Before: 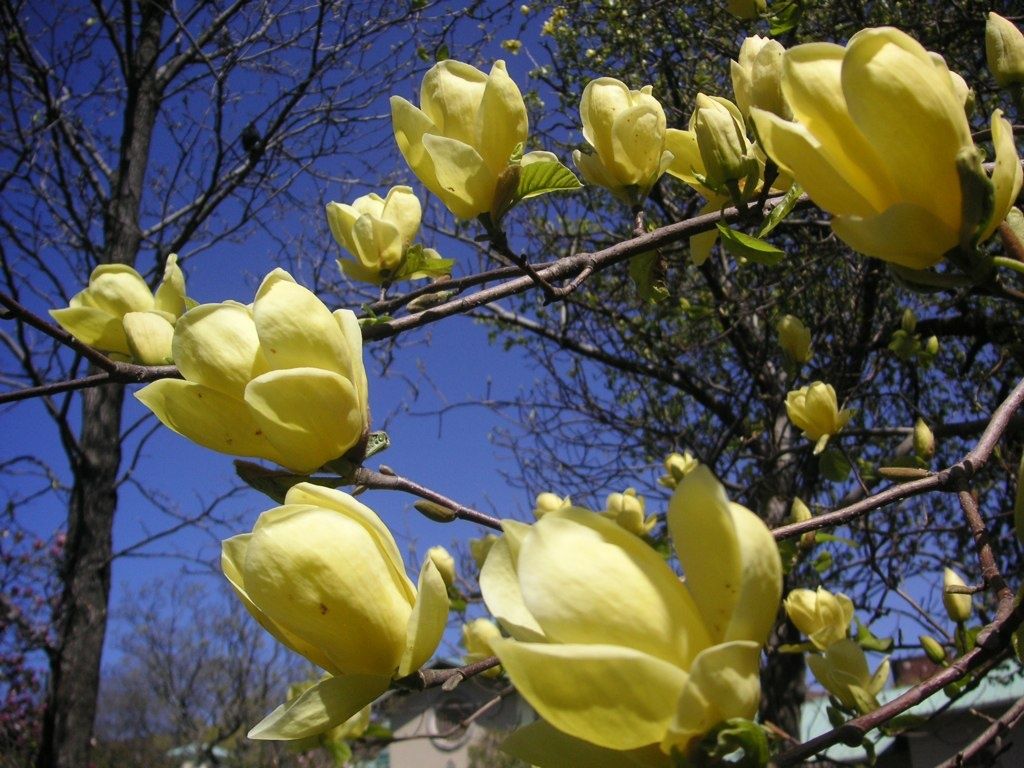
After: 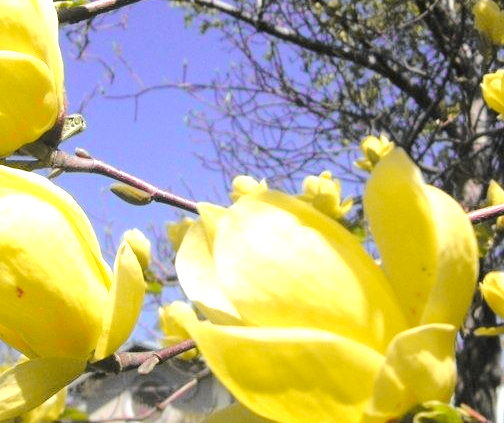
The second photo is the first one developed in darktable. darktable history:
tone curve: curves: ch0 [(0, 0.012) (0.036, 0.035) (0.274, 0.288) (0.504, 0.536) (0.844, 0.84) (1, 0.983)]; ch1 [(0, 0) (0.389, 0.403) (0.462, 0.486) (0.499, 0.498) (0.511, 0.502) (0.536, 0.547) (0.567, 0.588) (0.626, 0.645) (0.749, 0.781) (1, 1)]; ch2 [(0, 0) (0.457, 0.486) (0.5, 0.5) (0.56, 0.551) (0.615, 0.607) (0.704, 0.732) (1, 1)], color space Lab, independent channels, preserve colors none
tone equalizer: -8 EV 1.03 EV, -7 EV 0.962 EV, -6 EV 0.962 EV, -5 EV 0.973 EV, -4 EV 1.02 EV, -3 EV 0.736 EV, -2 EV 0.525 EV, -1 EV 0.225 EV, edges refinement/feathering 500, mask exposure compensation -1.57 EV, preserve details no
crop: left 29.762%, top 41.309%, right 20.94%, bottom 3.488%
exposure: black level correction 0, exposure 0.954 EV, compensate highlight preservation false
